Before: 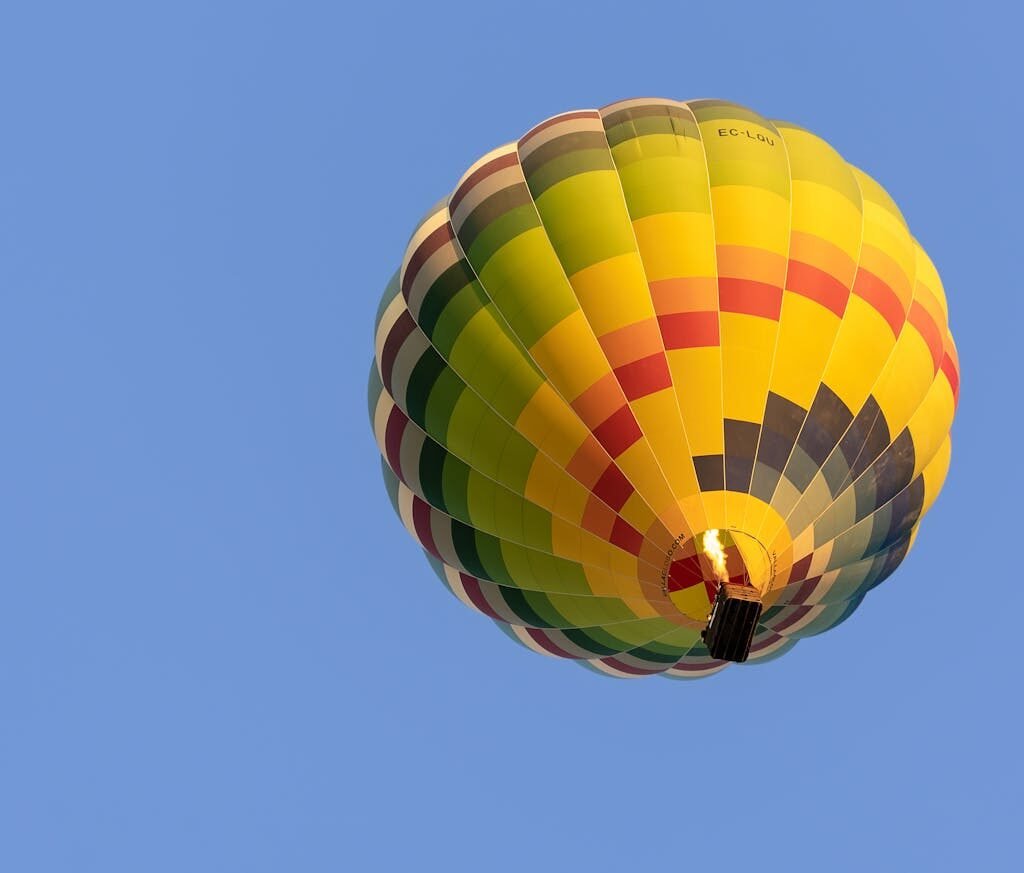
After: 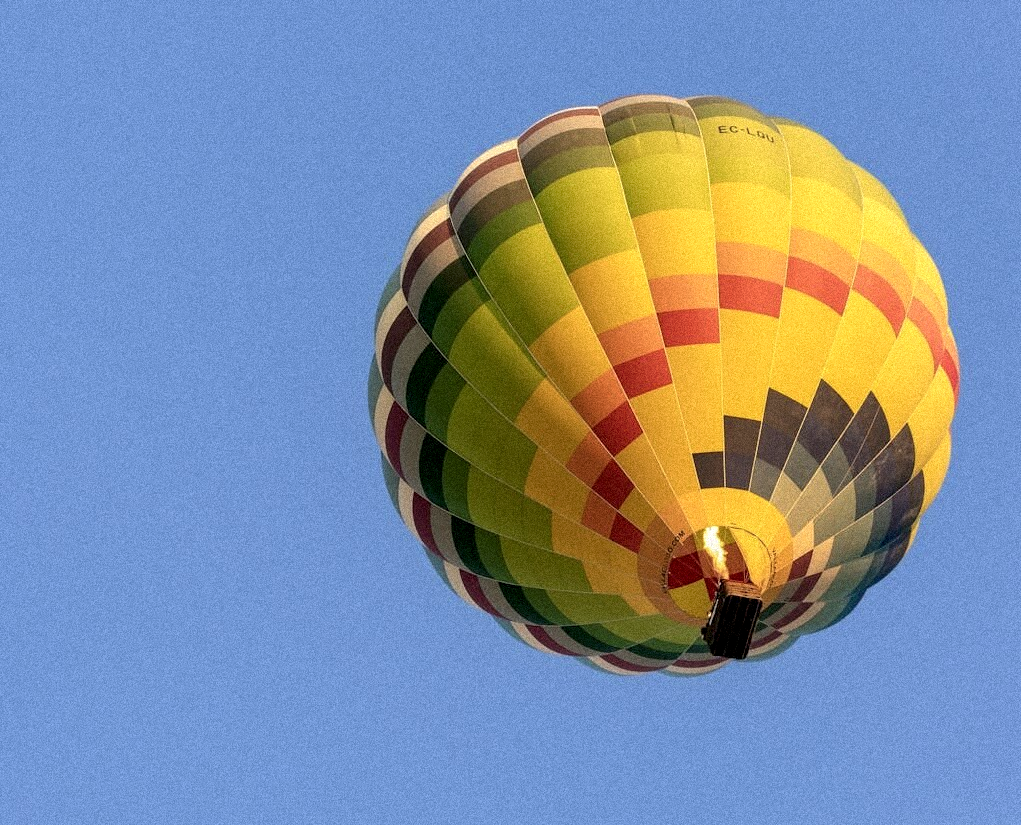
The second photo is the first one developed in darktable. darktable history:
local contrast: shadows 94%
grain: coarseness 9.38 ISO, strength 34.99%, mid-tones bias 0%
color zones: curves: ch0 [(0, 0.5) (0.143, 0.52) (0.286, 0.5) (0.429, 0.5) (0.571, 0.5) (0.714, 0.5) (0.857, 0.5) (1, 0.5)]; ch1 [(0, 0.489) (0.155, 0.45) (0.286, 0.466) (0.429, 0.5) (0.571, 0.5) (0.714, 0.5) (0.857, 0.5) (1, 0.489)]
crop: top 0.448%, right 0.264%, bottom 5.045%
